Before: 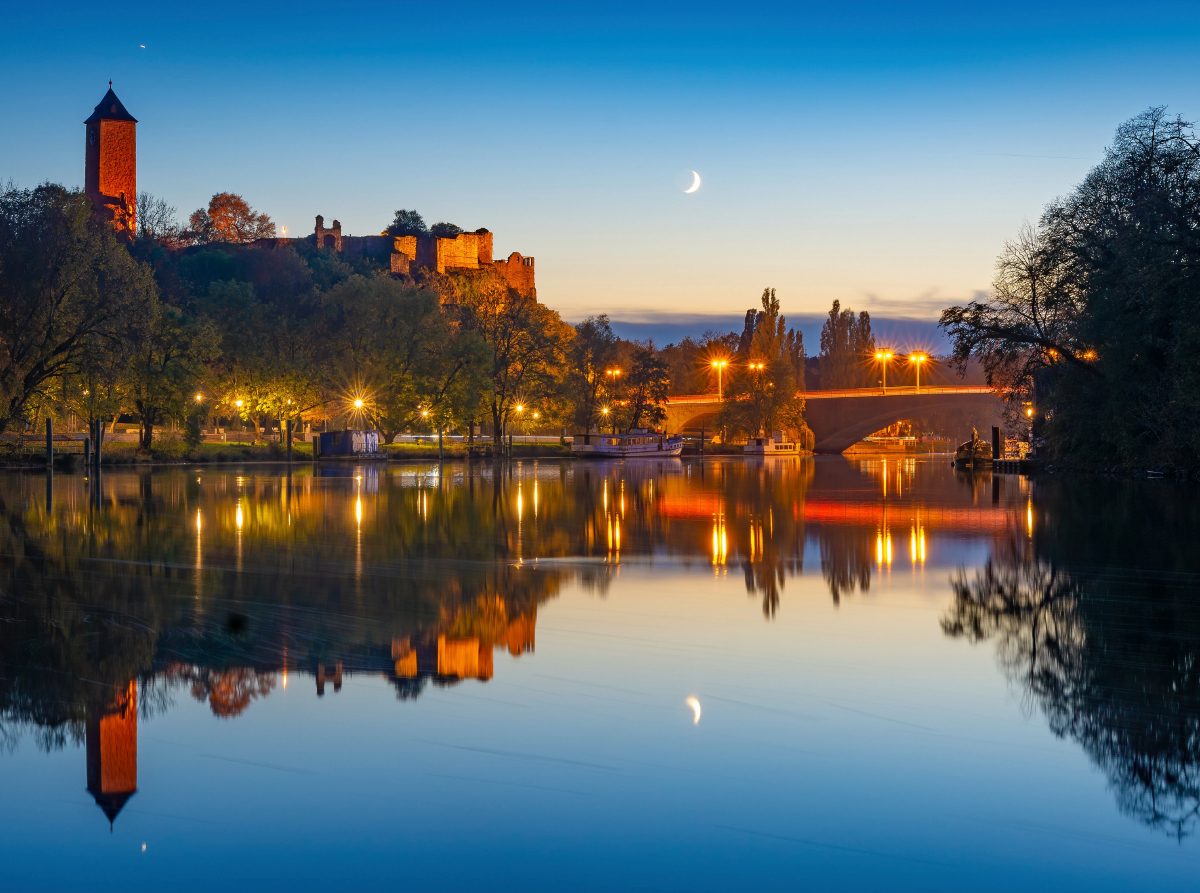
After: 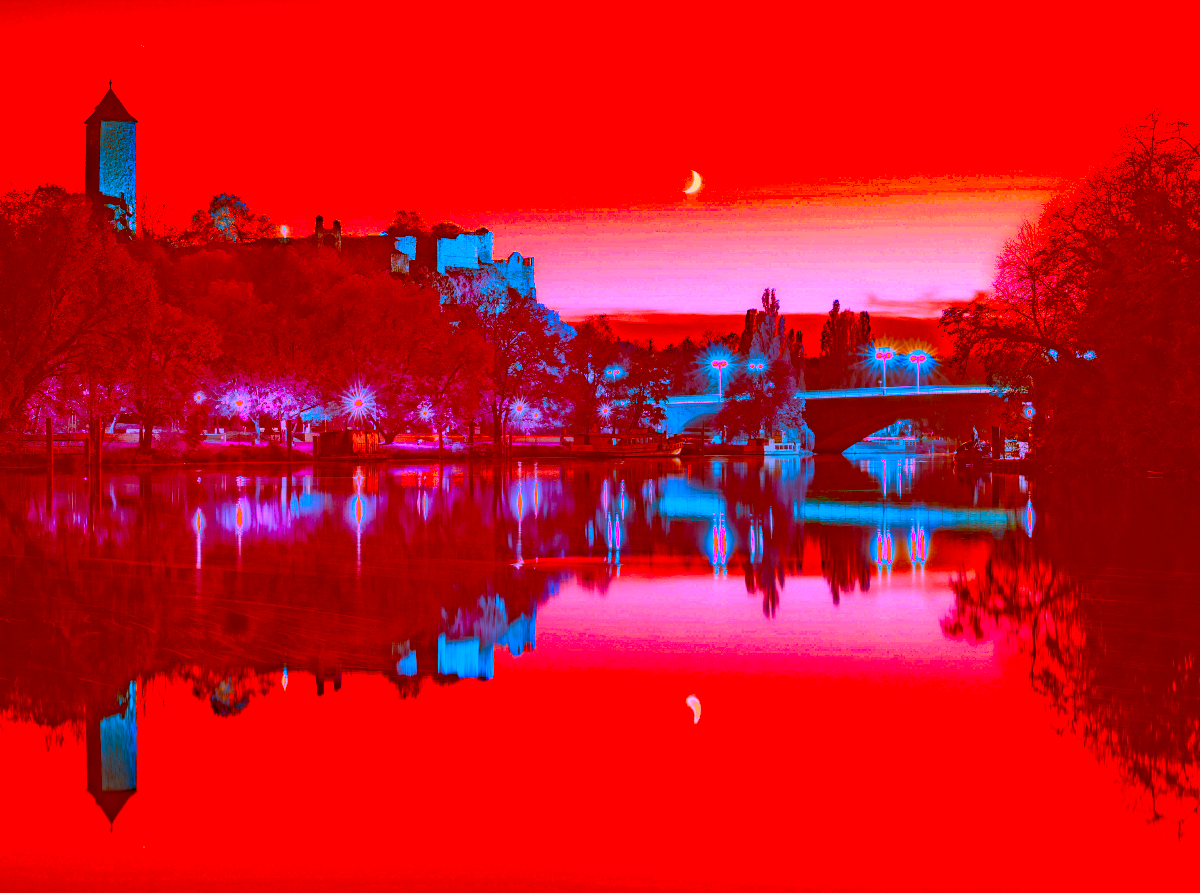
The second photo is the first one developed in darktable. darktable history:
vignetting: brightness -0.223, saturation 0.14, dithering 8-bit output
color correction: highlights a* -39.09, highlights b* -39.73, shadows a* -39.97, shadows b* -39.79, saturation -2.99
haze removal: strength 0.487, distance 0.436, compatibility mode true
